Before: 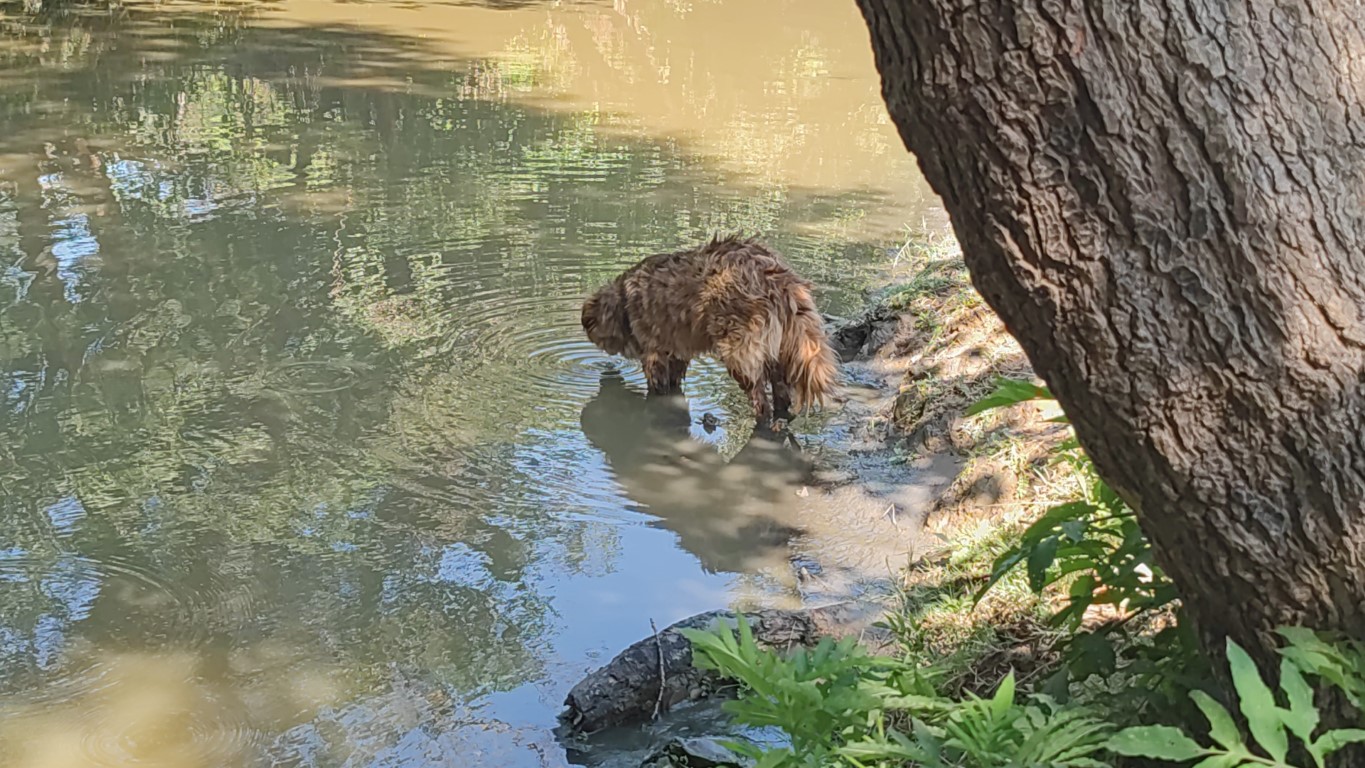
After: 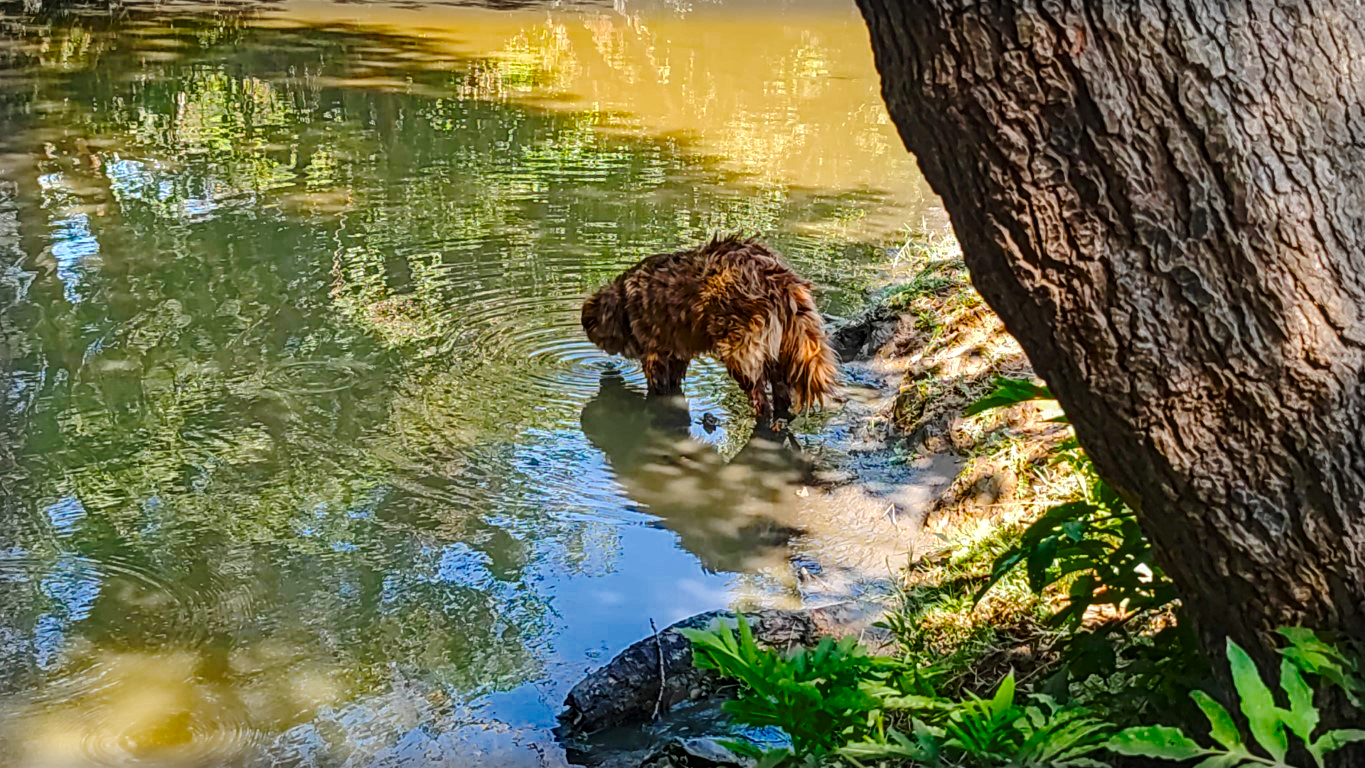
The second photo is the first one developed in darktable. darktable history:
color balance rgb: perceptual saturation grading › global saturation 35.779%, perceptual saturation grading › shadows 34.506%, global vibrance 9.821%, contrast 15.131%, saturation formula JzAzBz (2021)
base curve: curves: ch0 [(0, 0) (0.073, 0.04) (0.157, 0.139) (0.492, 0.492) (0.758, 0.758) (1, 1)], preserve colors none
vignetting: fall-off start 92.91%, fall-off radius 6.16%, brightness -0.272, automatic ratio true, width/height ratio 1.332, shape 0.042
local contrast: on, module defaults
